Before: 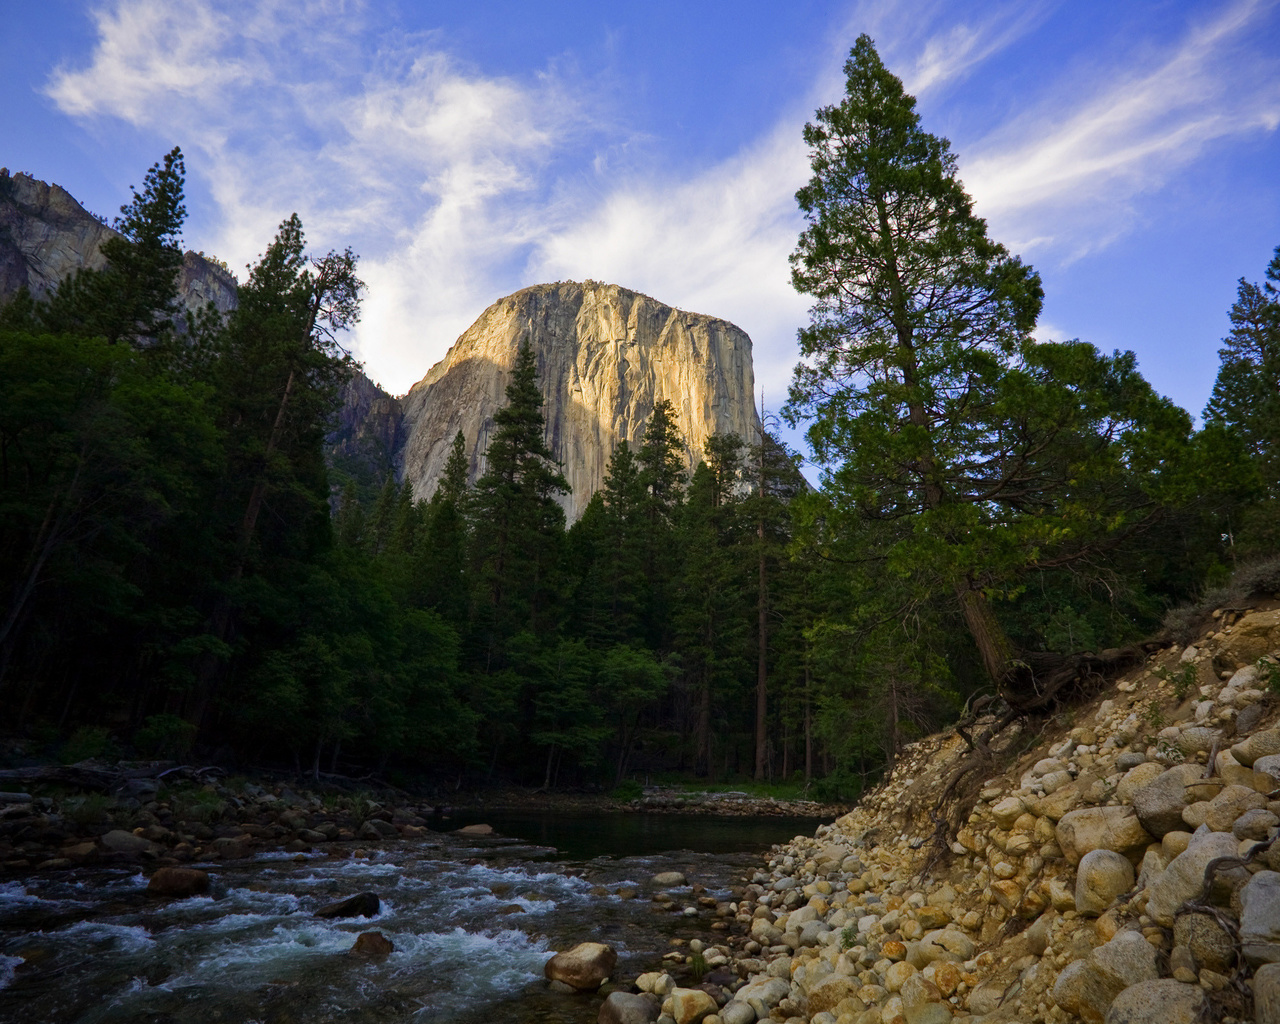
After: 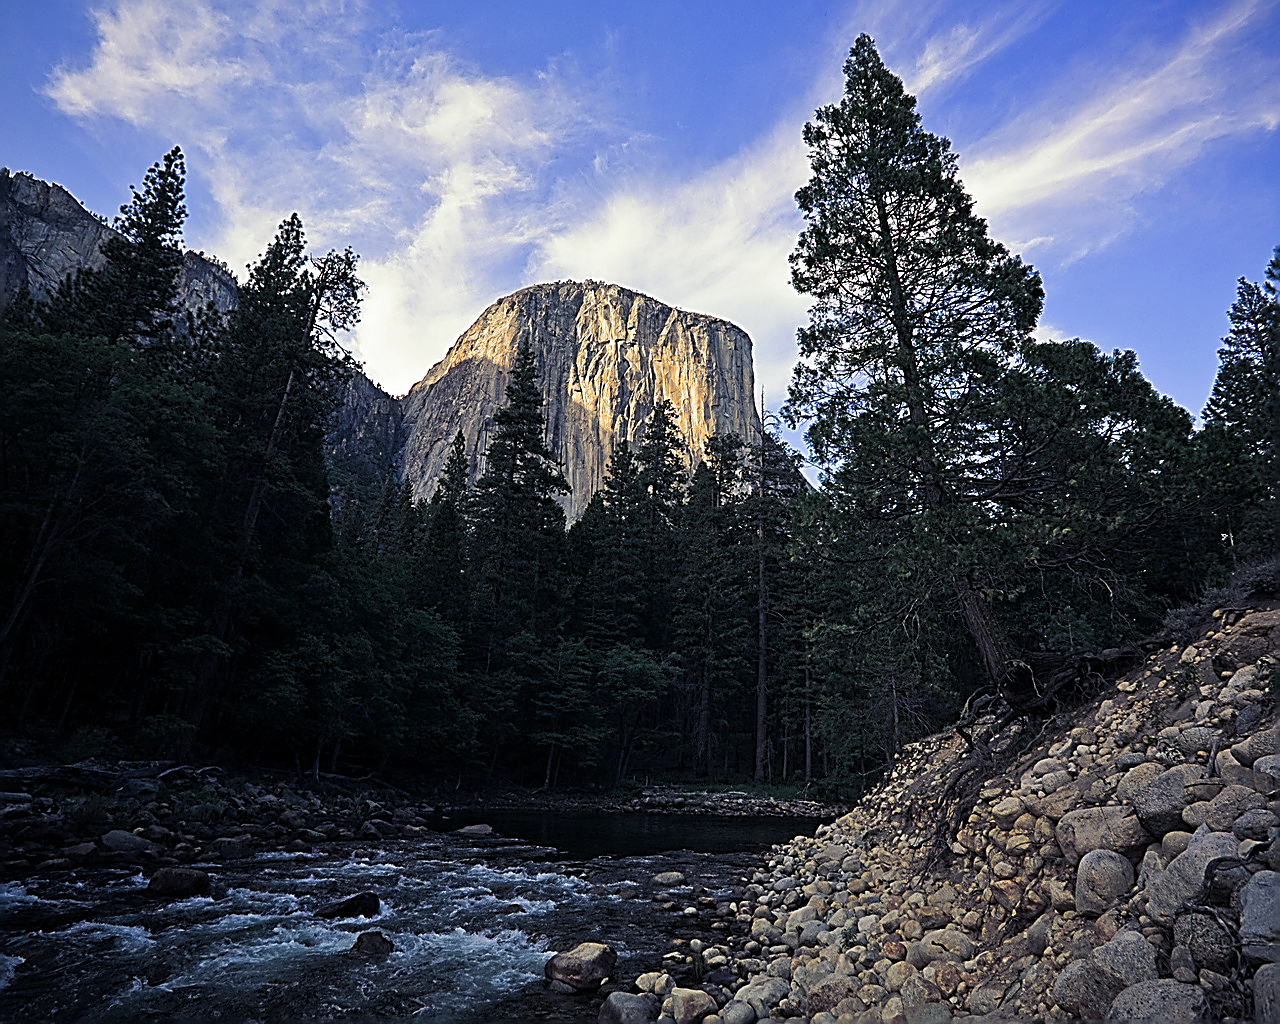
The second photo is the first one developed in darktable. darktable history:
sharpen: amount 2
split-toning: shadows › hue 230.4°
